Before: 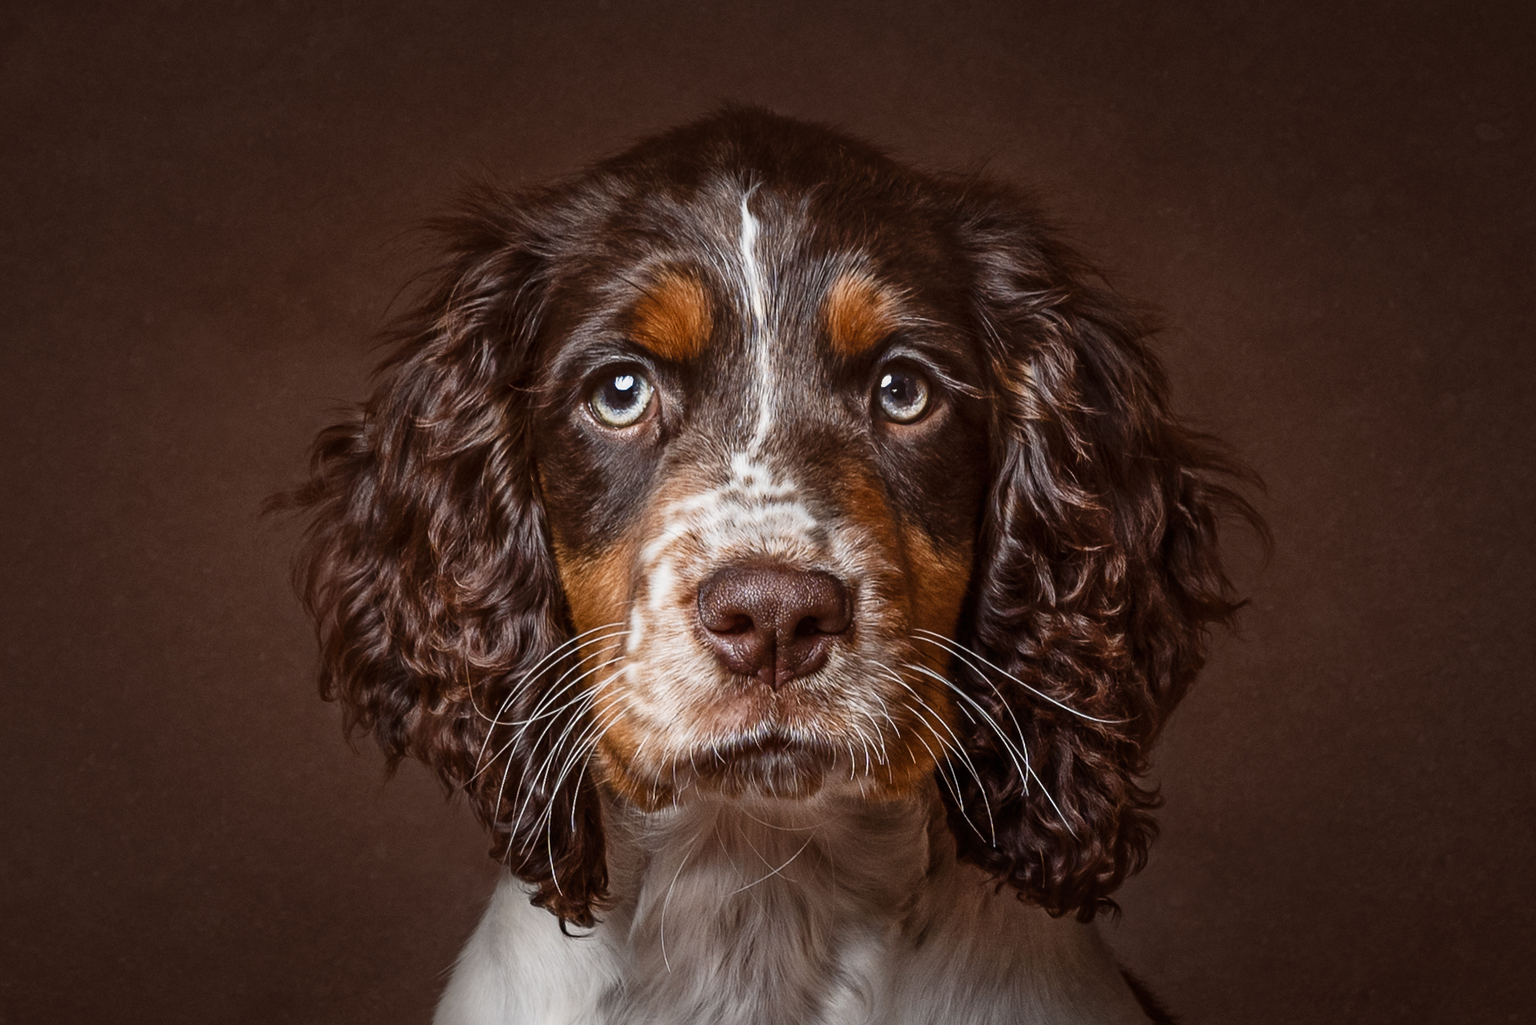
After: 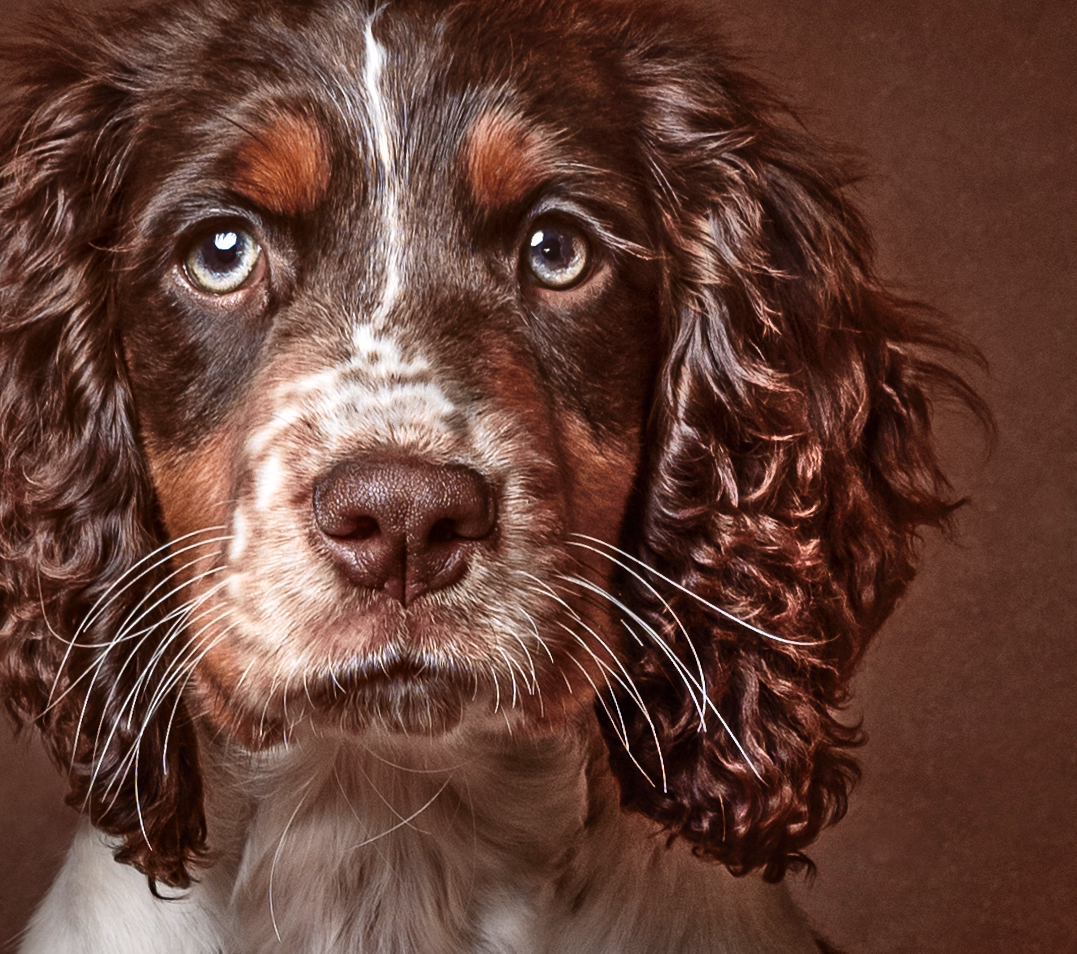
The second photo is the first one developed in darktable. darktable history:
crop and rotate: left 28.285%, top 17.626%, right 12.658%, bottom 3.982%
shadows and highlights: radius 46.51, white point adjustment 6.54, compress 79.53%, soften with gaussian
tone curve: curves: ch1 [(0, 0) (0.214, 0.291) (0.372, 0.44) (0.463, 0.476) (0.498, 0.502) (0.521, 0.531) (1, 1)]; ch2 [(0, 0) (0.456, 0.447) (0.5, 0.5) (0.547, 0.557) (0.592, 0.57) (0.631, 0.602) (1, 1)], color space Lab, independent channels, preserve colors none
